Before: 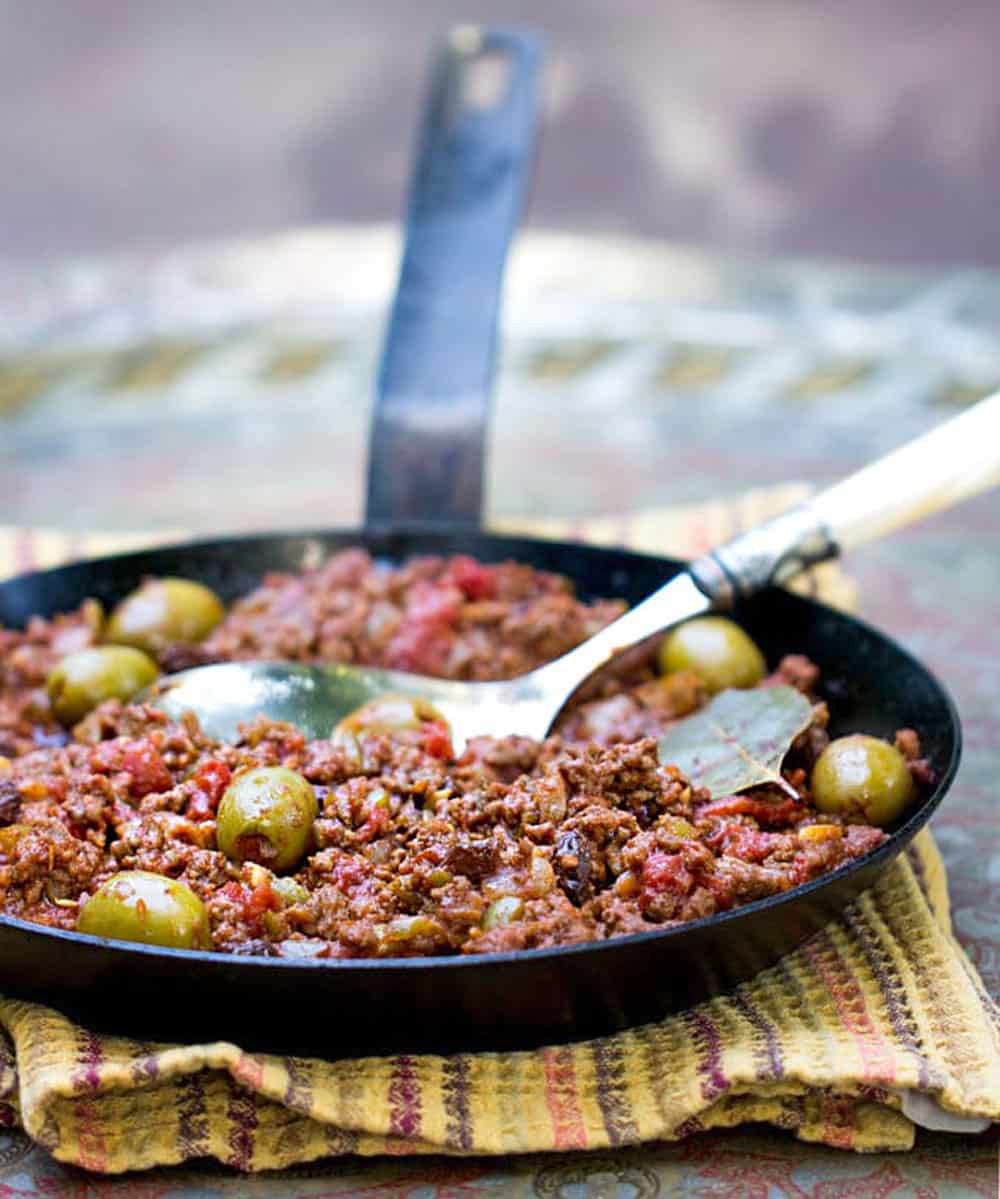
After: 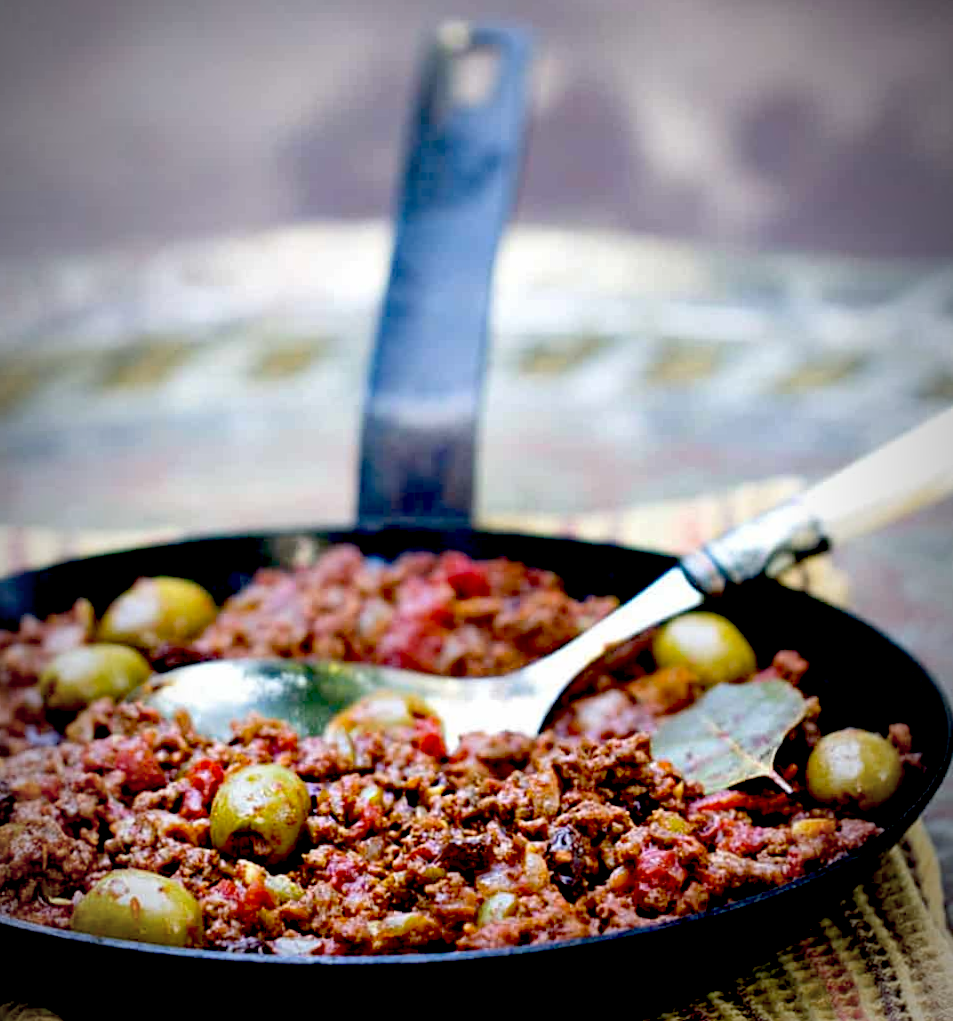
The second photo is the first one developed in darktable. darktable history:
crop and rotate: angle 0.359°, left 0.439%, right 3.491%, bottom 14.182%
exposure: black level correction 0.057, compensate highlight preservation false
vignetting: fall-off start 96.85%, fall-off radius 100.53%, brightness -0.707, saturation -0.488, width/height ratio 0.613, unbound false
